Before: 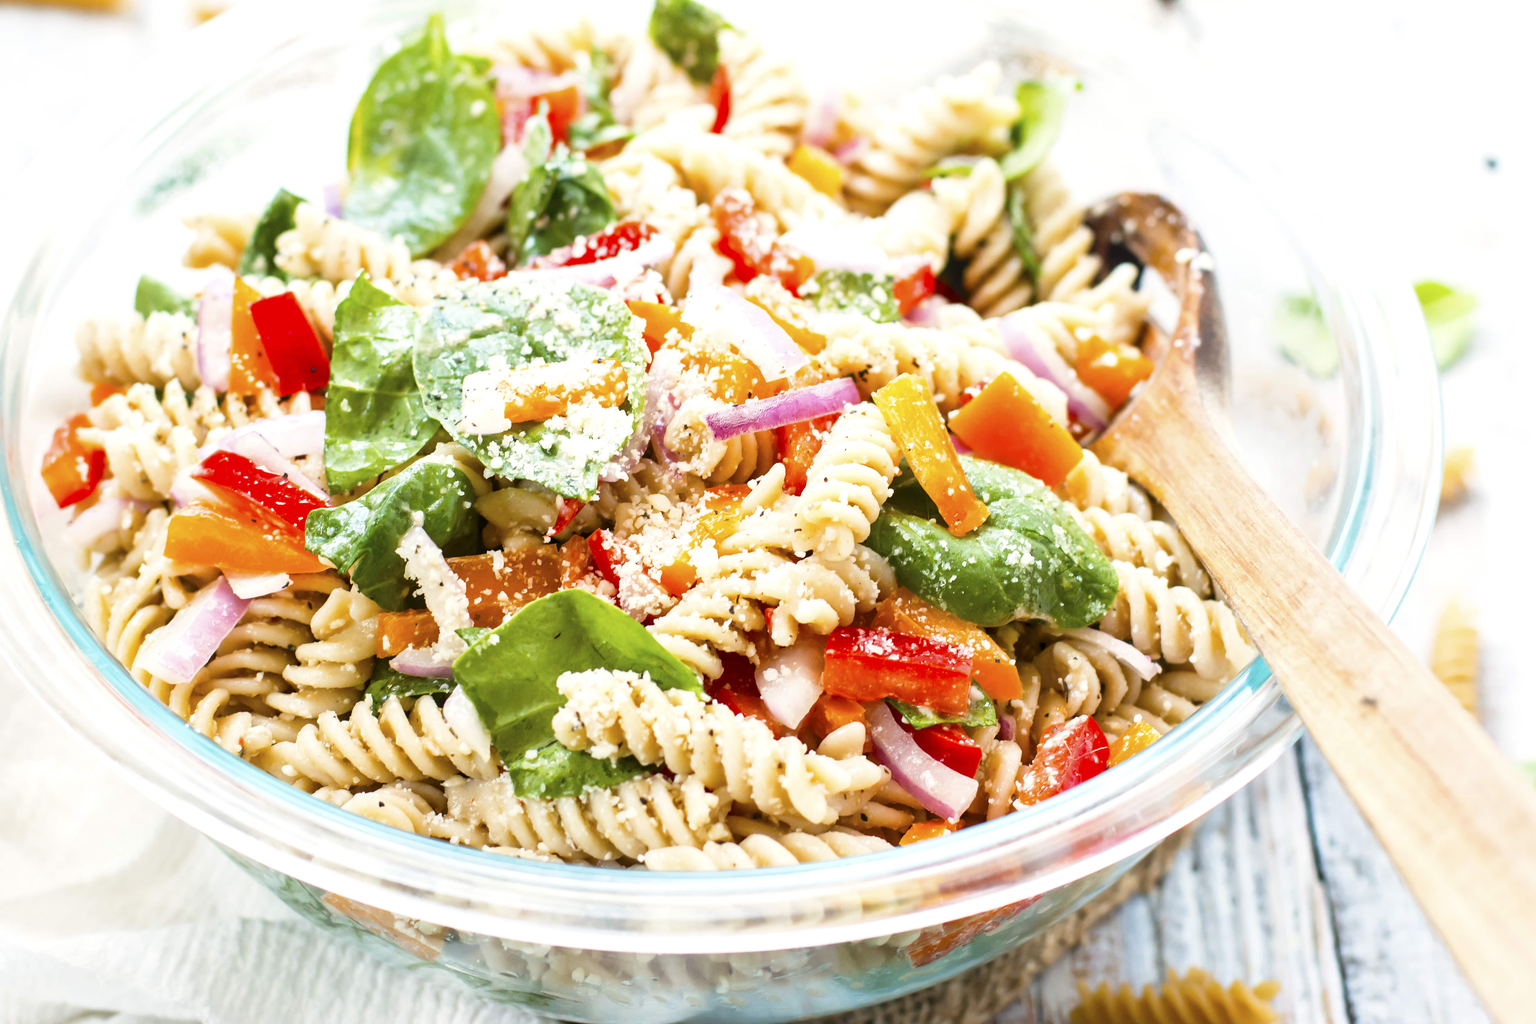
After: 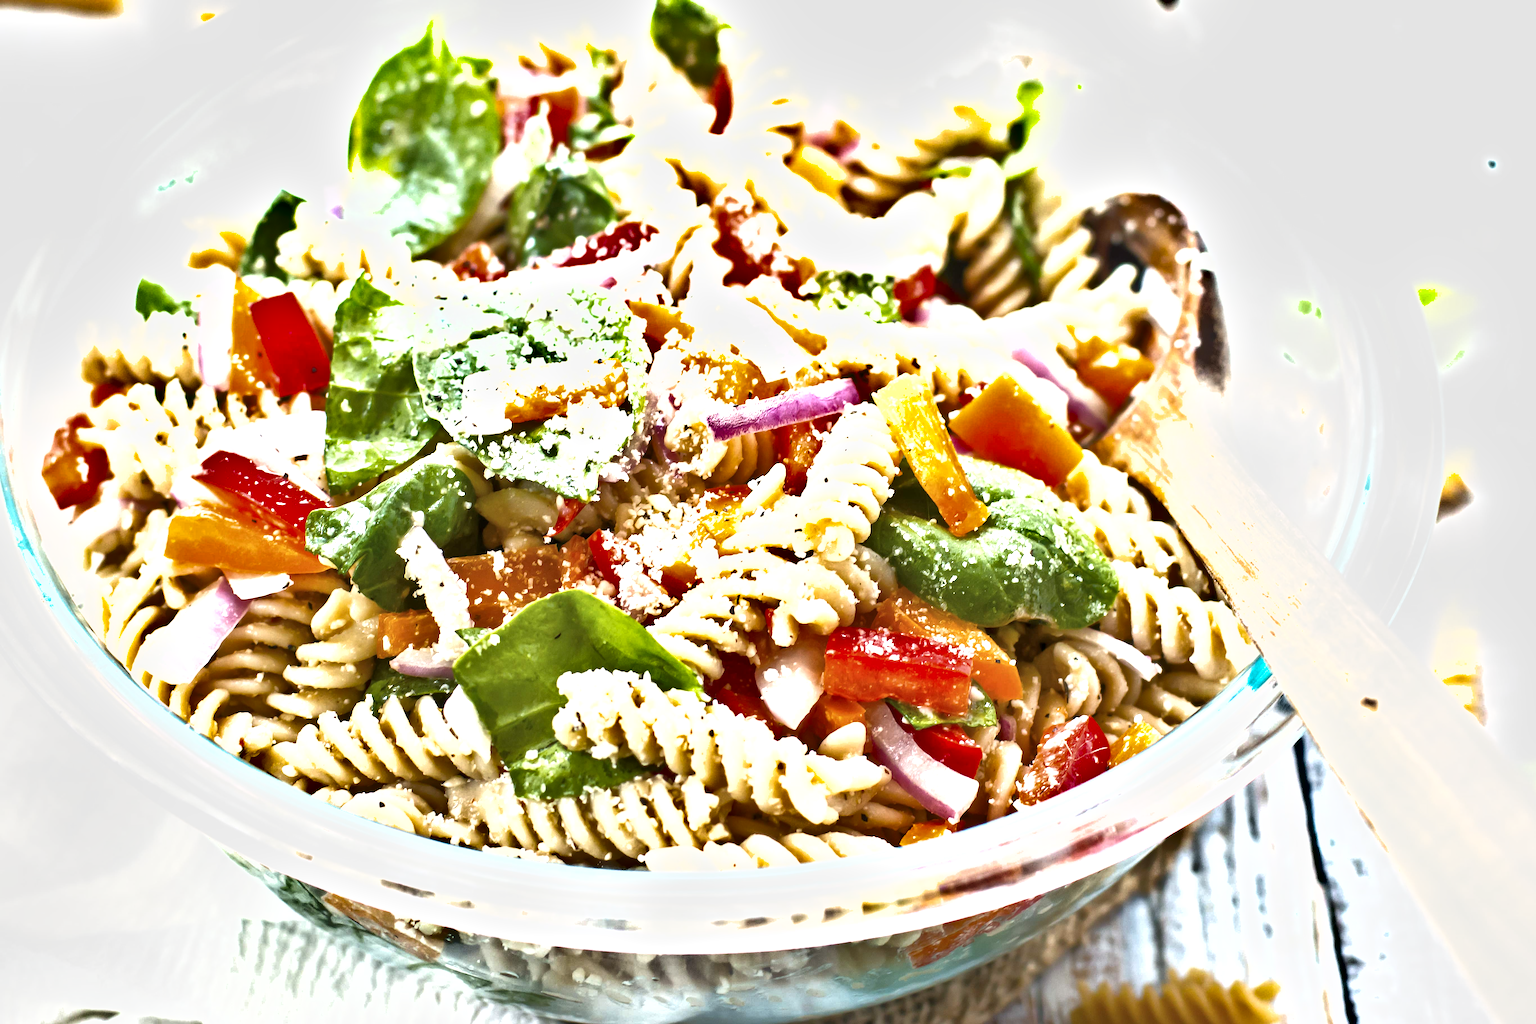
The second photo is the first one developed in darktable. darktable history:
tone equalizer: -8 EV 0 EV, -7 EV -0.003 EV, -6 EV 0.004 EV, -5 EV -0.05 EV, -4 EV -0.143 EV, -3 EV -0.149 EV, -2 EV 0.213 EV, -1 EV 0.726 EV, +0 EV 0.473 EV, edges refinement/feathering 500, mask exposure compensation -1.57 EV, preserve details no
shadows and highlights: low approximation 0.01, soften with gaussian
local contrast: mode bilateral grid, contrast 9, coarseness 25, detail 110%, midtone range 0.2
